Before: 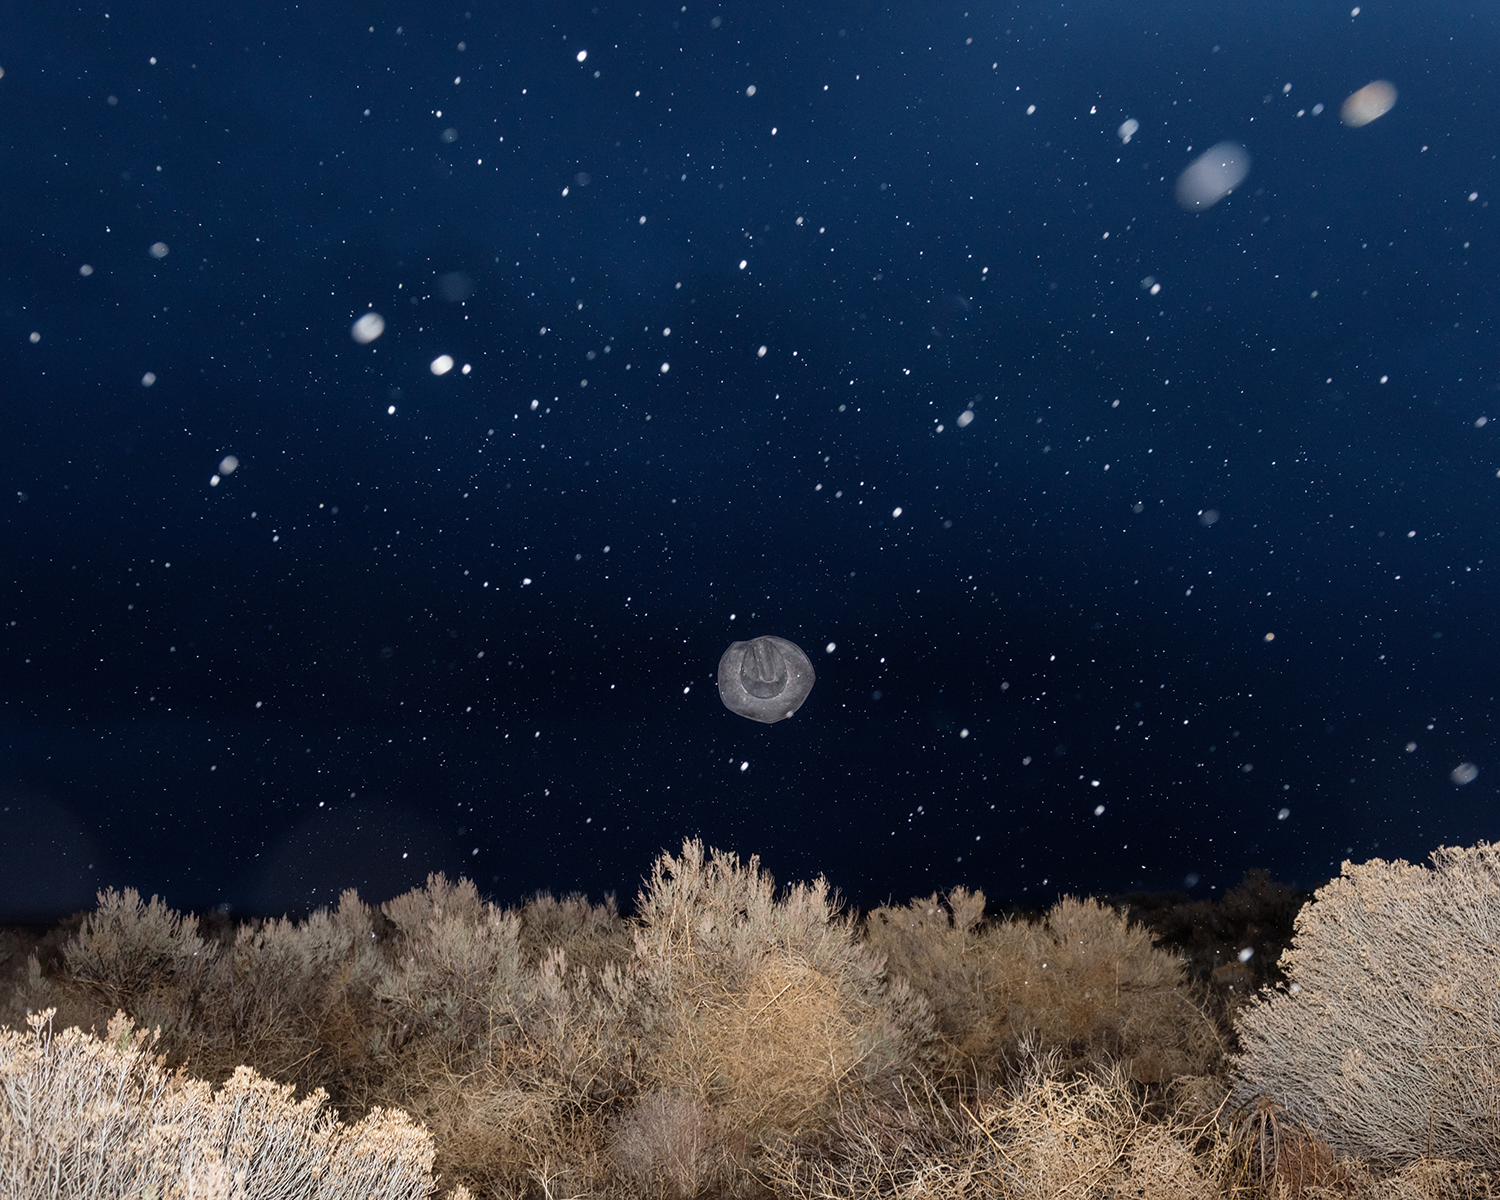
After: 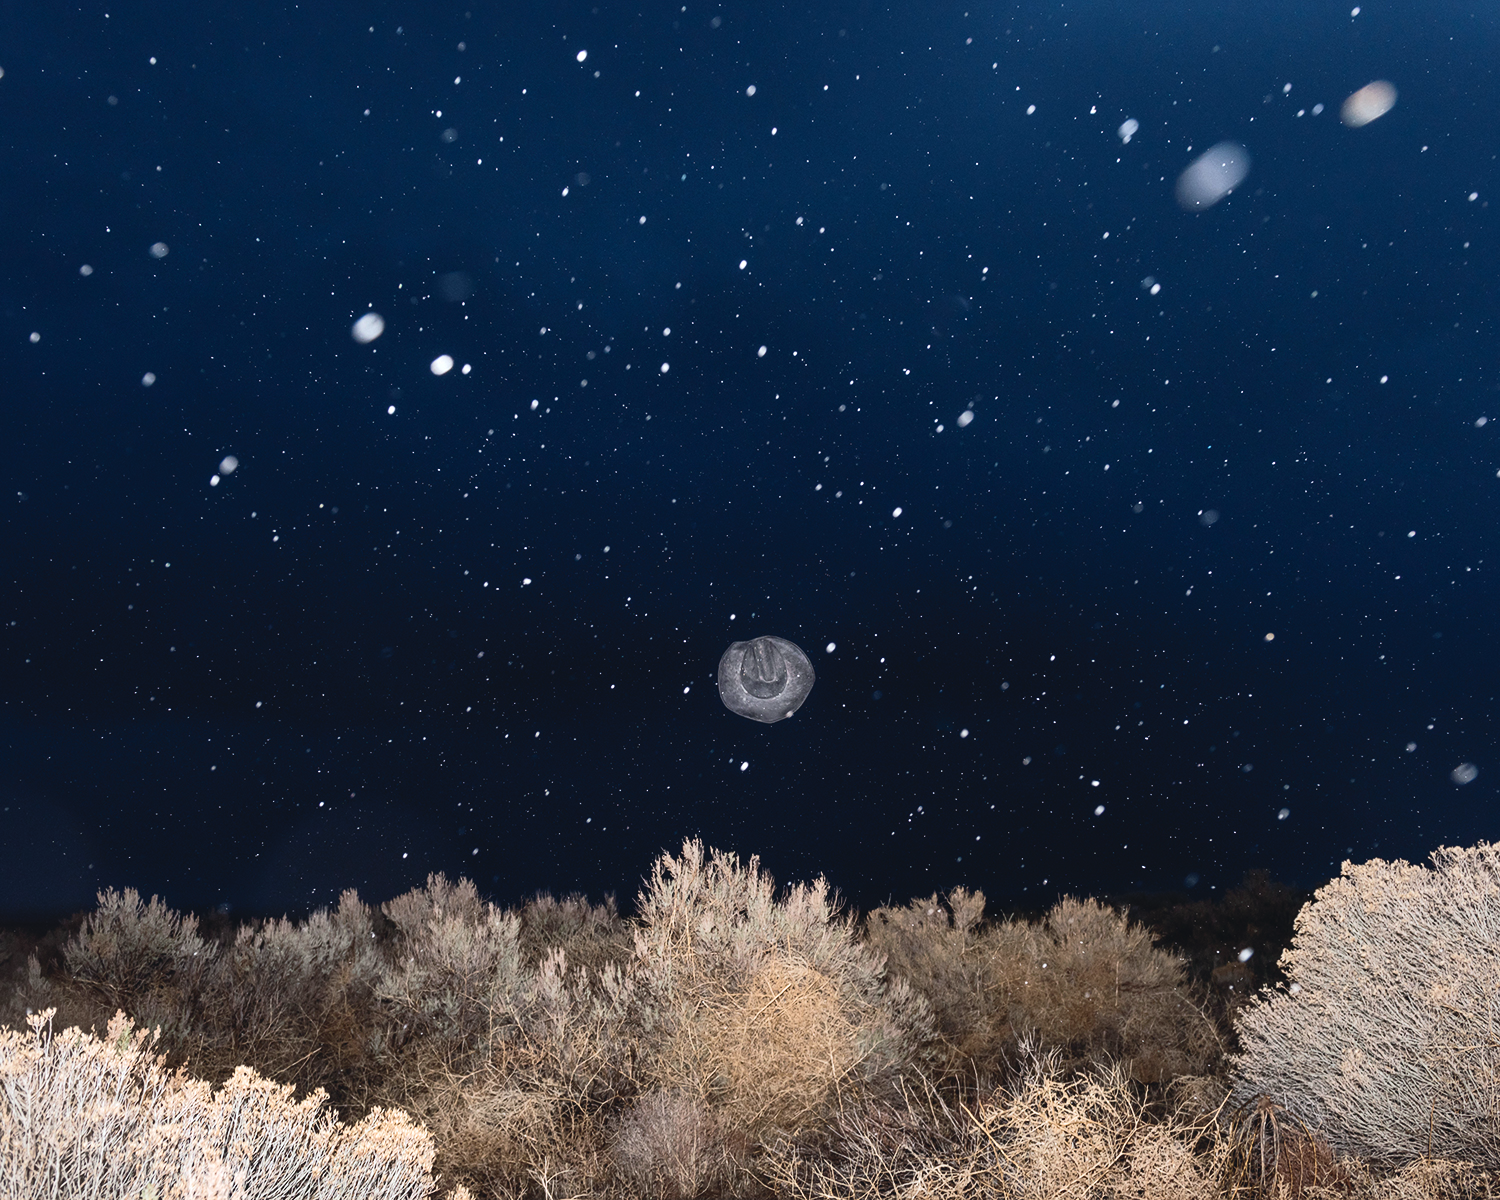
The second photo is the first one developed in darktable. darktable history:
tone curve: curves: ch0 [(0, 0.045) (0.155, 0.169) (0.46, 0.466) (0.751, 0.788) (1, 0.961)]; ch1 [(0, 0) (0.43, 0.408) (0.472, 0.469) (0.505, 0.503) (0.553, 0.555) (0.592, 0.581) (1, 1)]; ch2 [(0, 0) (0.505, 0.495) (0.579, 0.569) (1, 1)], color space Lab, independent channels, preserve colors none
tone equalizer: -8 EV -0.447 EV, -7 EV -0.376 EV, -6 EV -0.342 EV, -5 EV -0.26 EV, -3 EV 0.238 EV, -2 EV 0.332 EV, -1 EV 0.375 EV, +0 EV 0.404 EV, edges refinement/feathering 500, mask exposure compensation -1.57 EV, preserve details no
